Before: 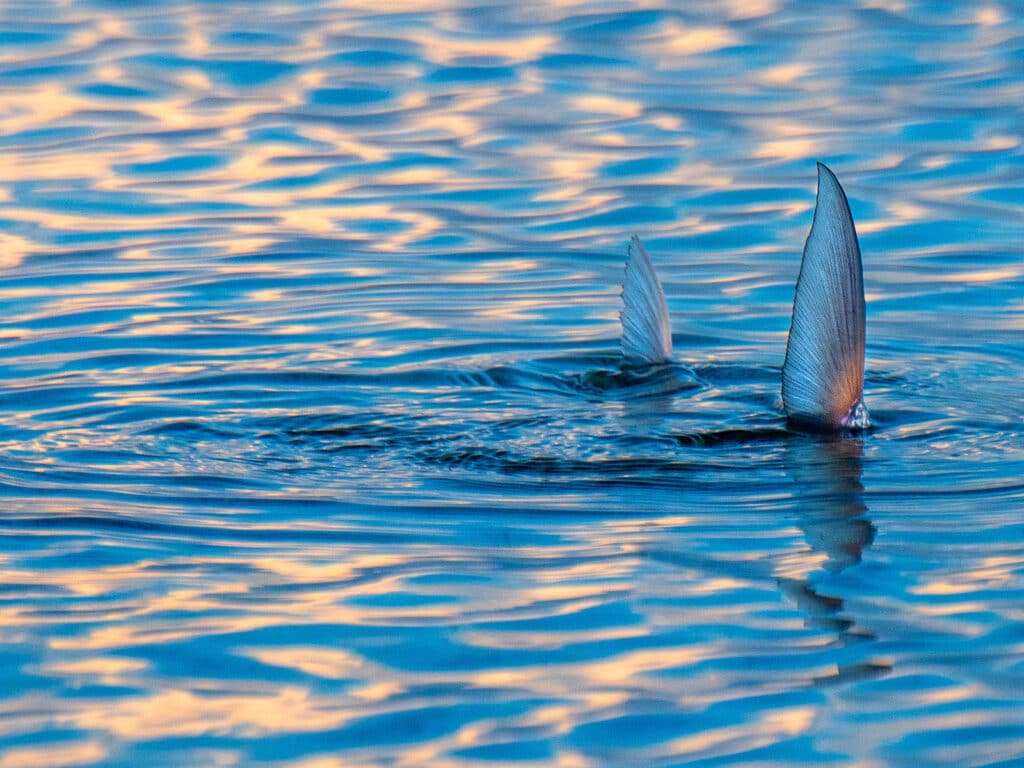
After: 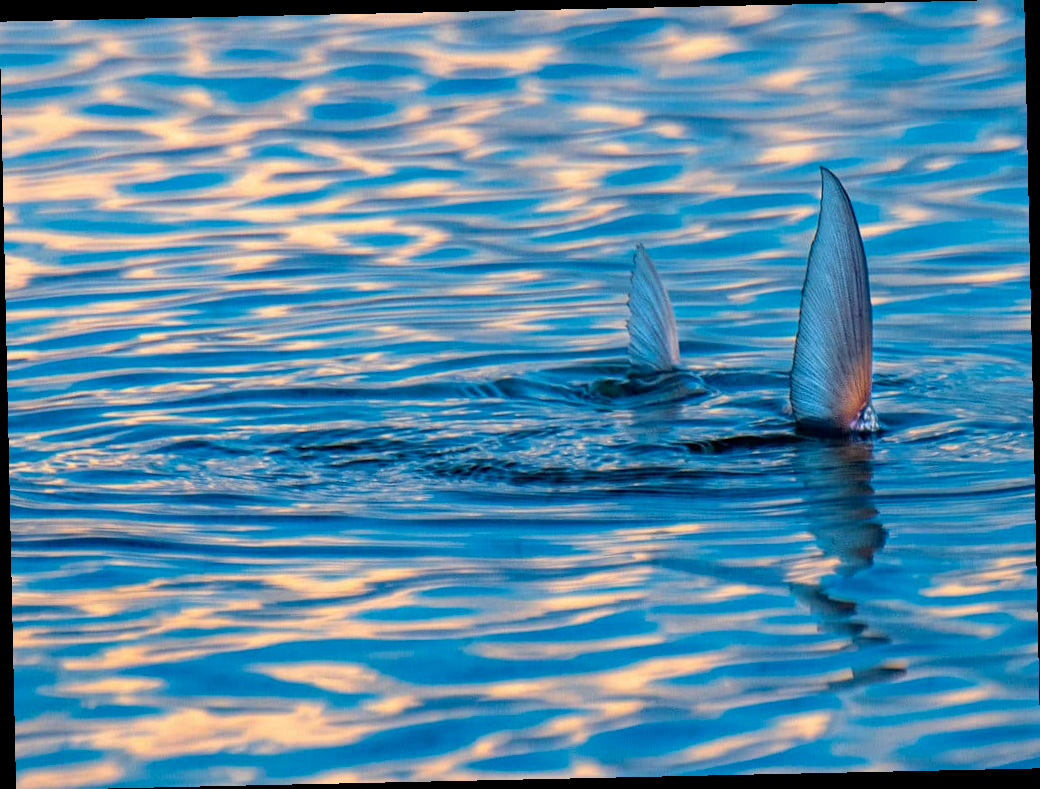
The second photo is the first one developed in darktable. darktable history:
haze removal: compatibility mode true, adaptive false
rotate and perspective: rotation -1.24°, automatic cropping off
